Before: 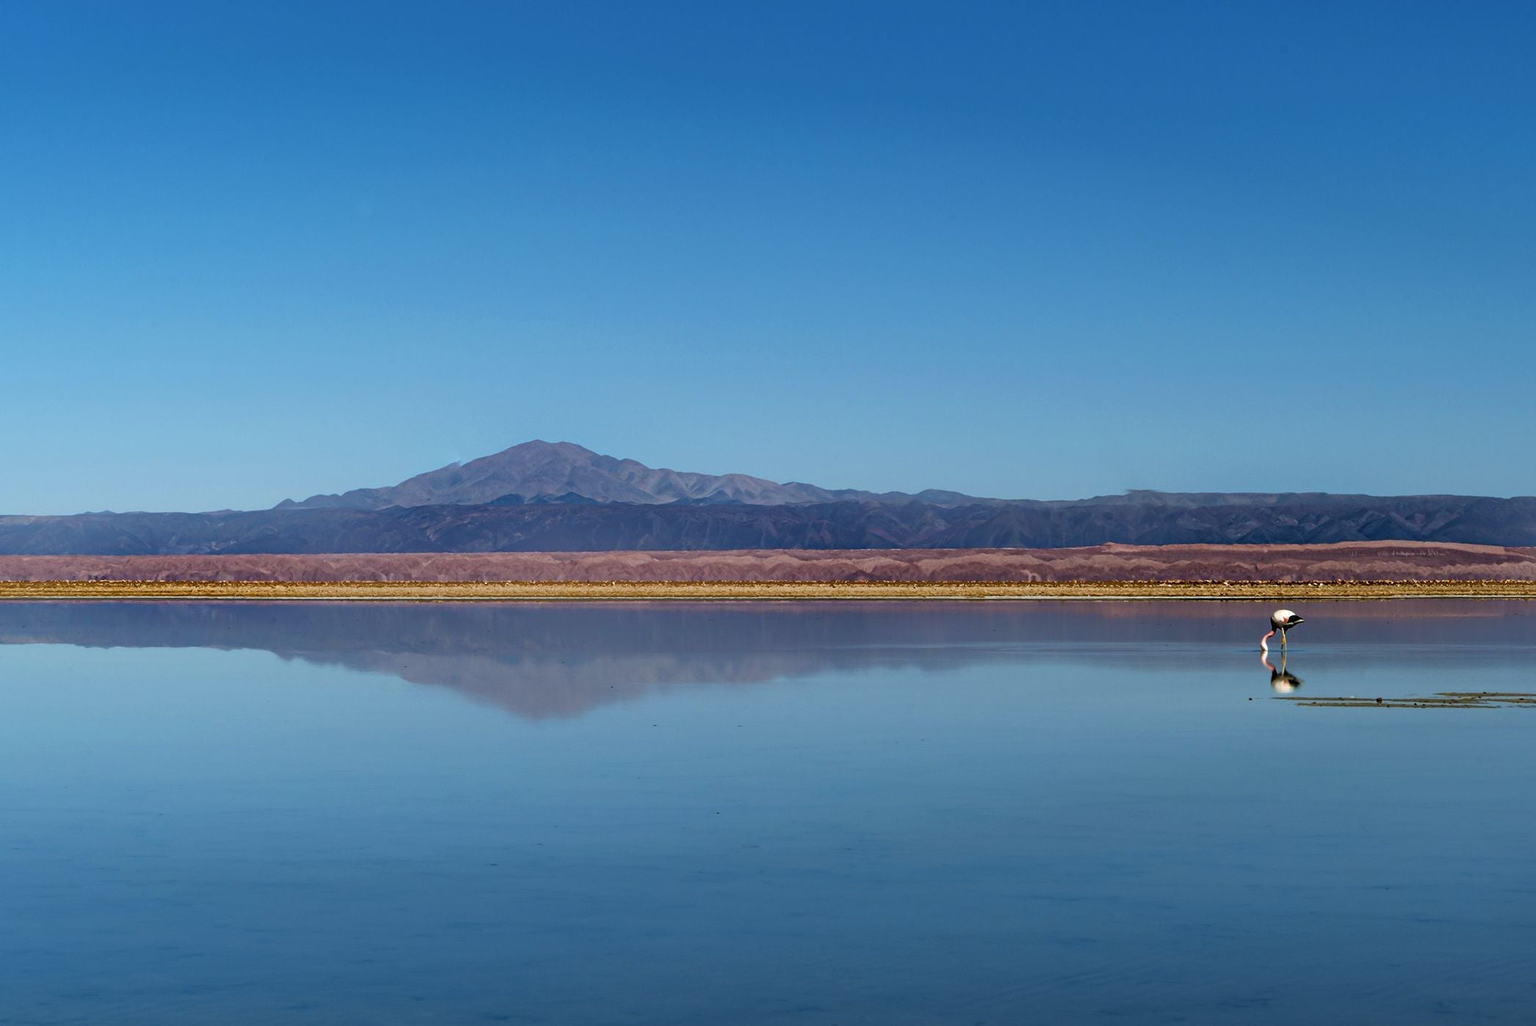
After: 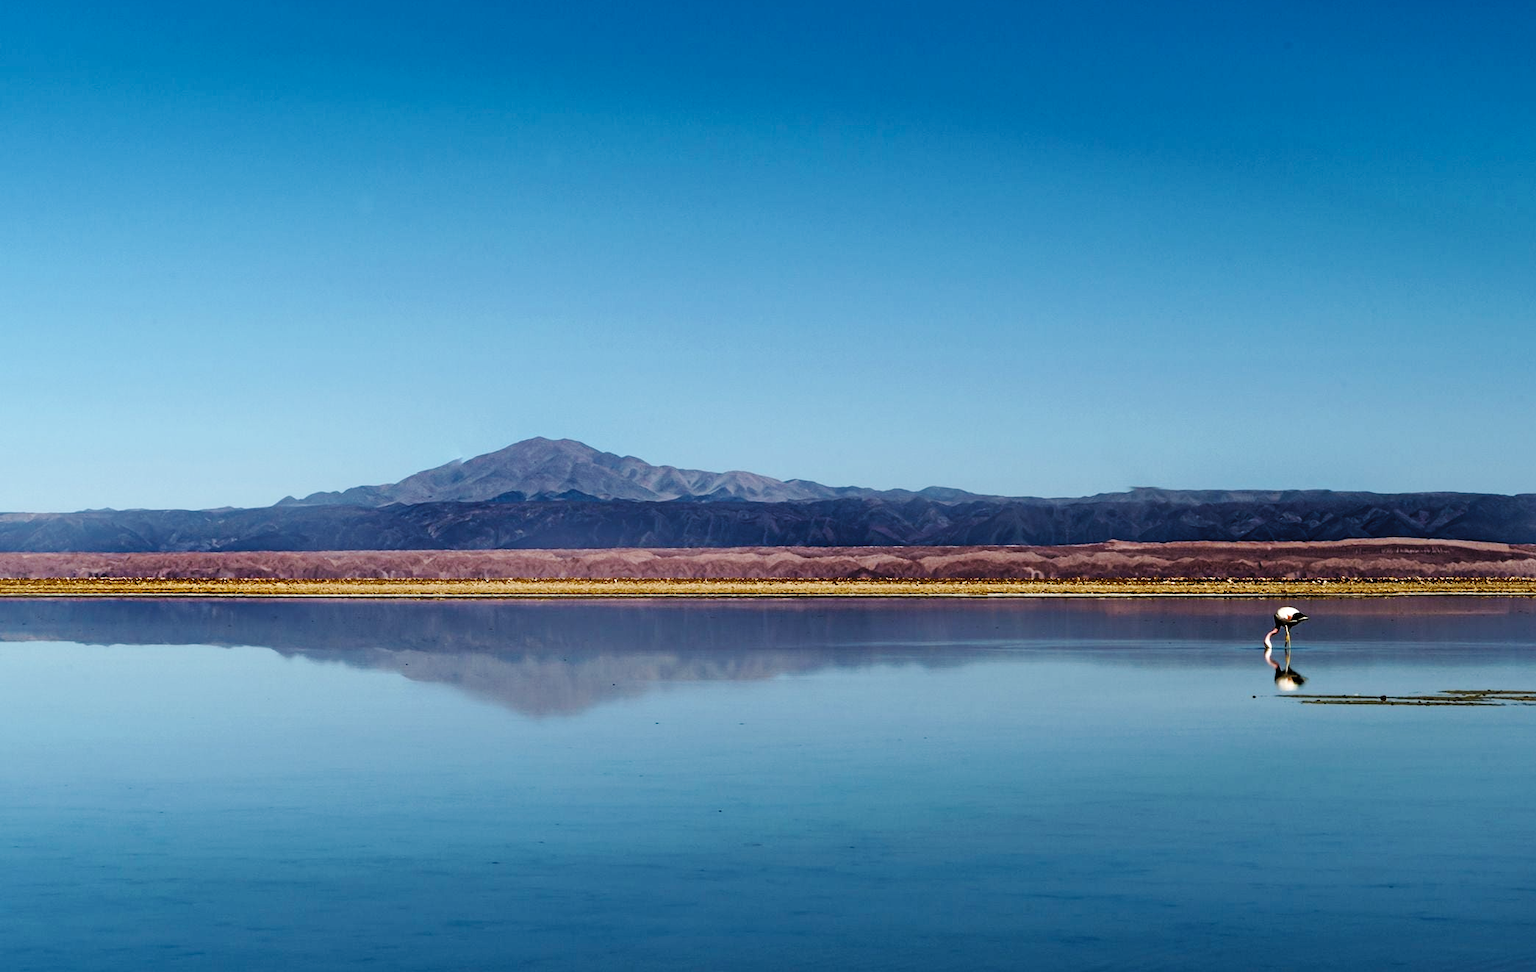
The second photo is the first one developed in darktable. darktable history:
base curve: curves: ch0 [(0, 0) (0.036, 0.025) (0.121, 0.166) (0.206, 0.329) (0.605, 0.79) (1, 1)], preserve colors none
levels: levels [0.029, 0.545, 0.971]
crop: top 0.448%, right 0.264%, bottom 5.045%
